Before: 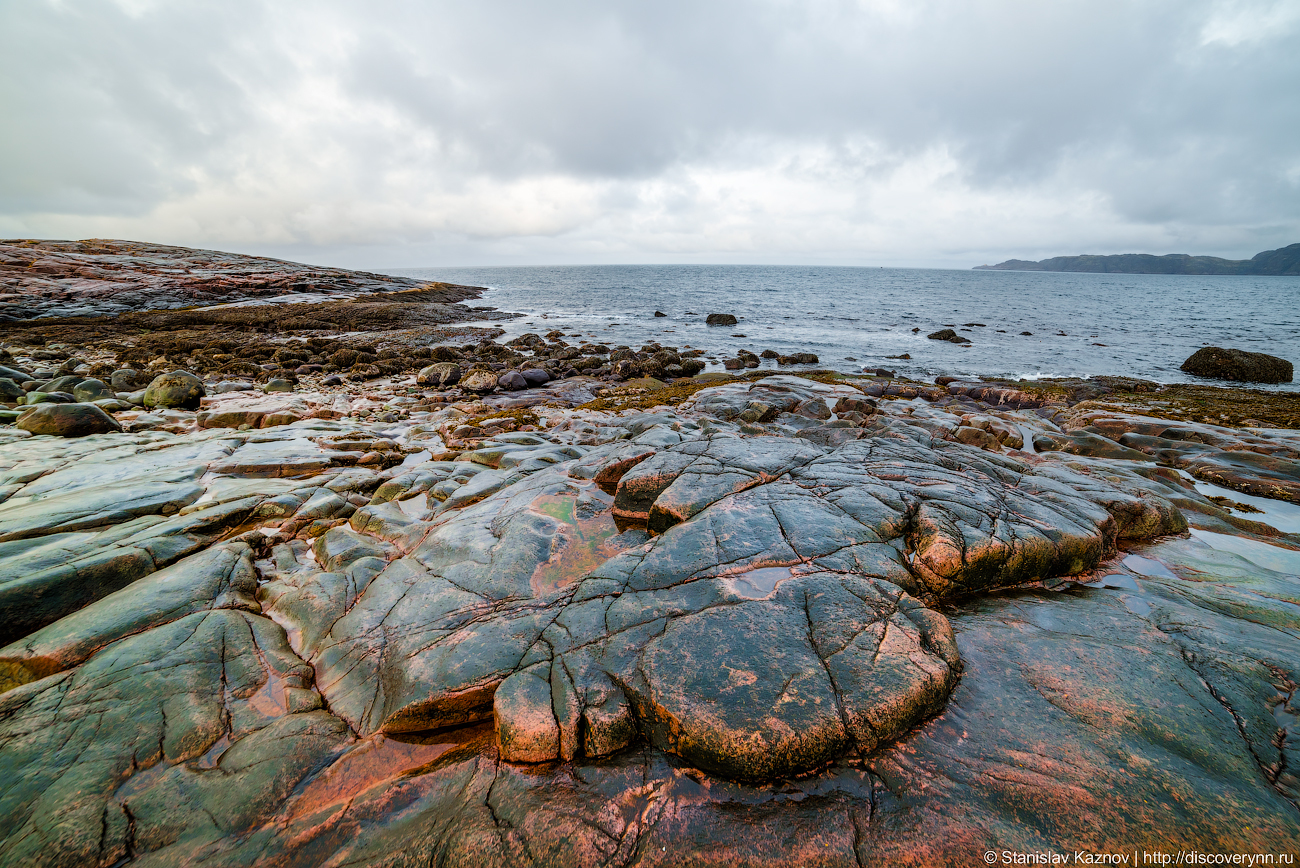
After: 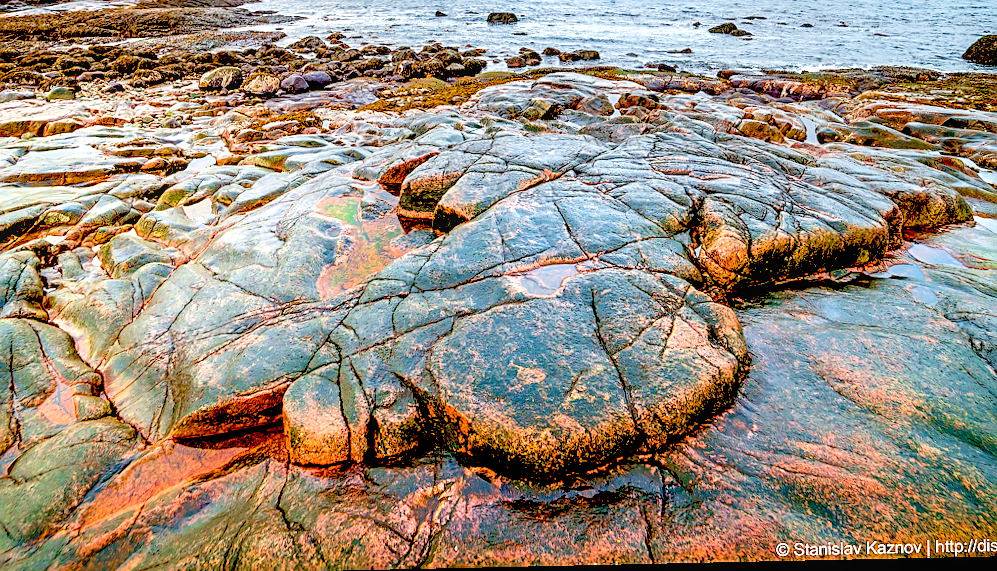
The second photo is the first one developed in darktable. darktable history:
color correction: highlights a* 0.816, highlights b* 2.78, saturation 1.1
sharpen: on, module defaults
rotate and perspective: rotation -1.24°, automatic cropping off
crop and rotate: left 17.299%, top 35.115%, right 7.015%, bottom 1.024%
color balance rgb: contrast -30%
exposure: black level correction 0.016, exposure 1.774 EV, compensate highlight preservation false
local contrast: on, module defaults
